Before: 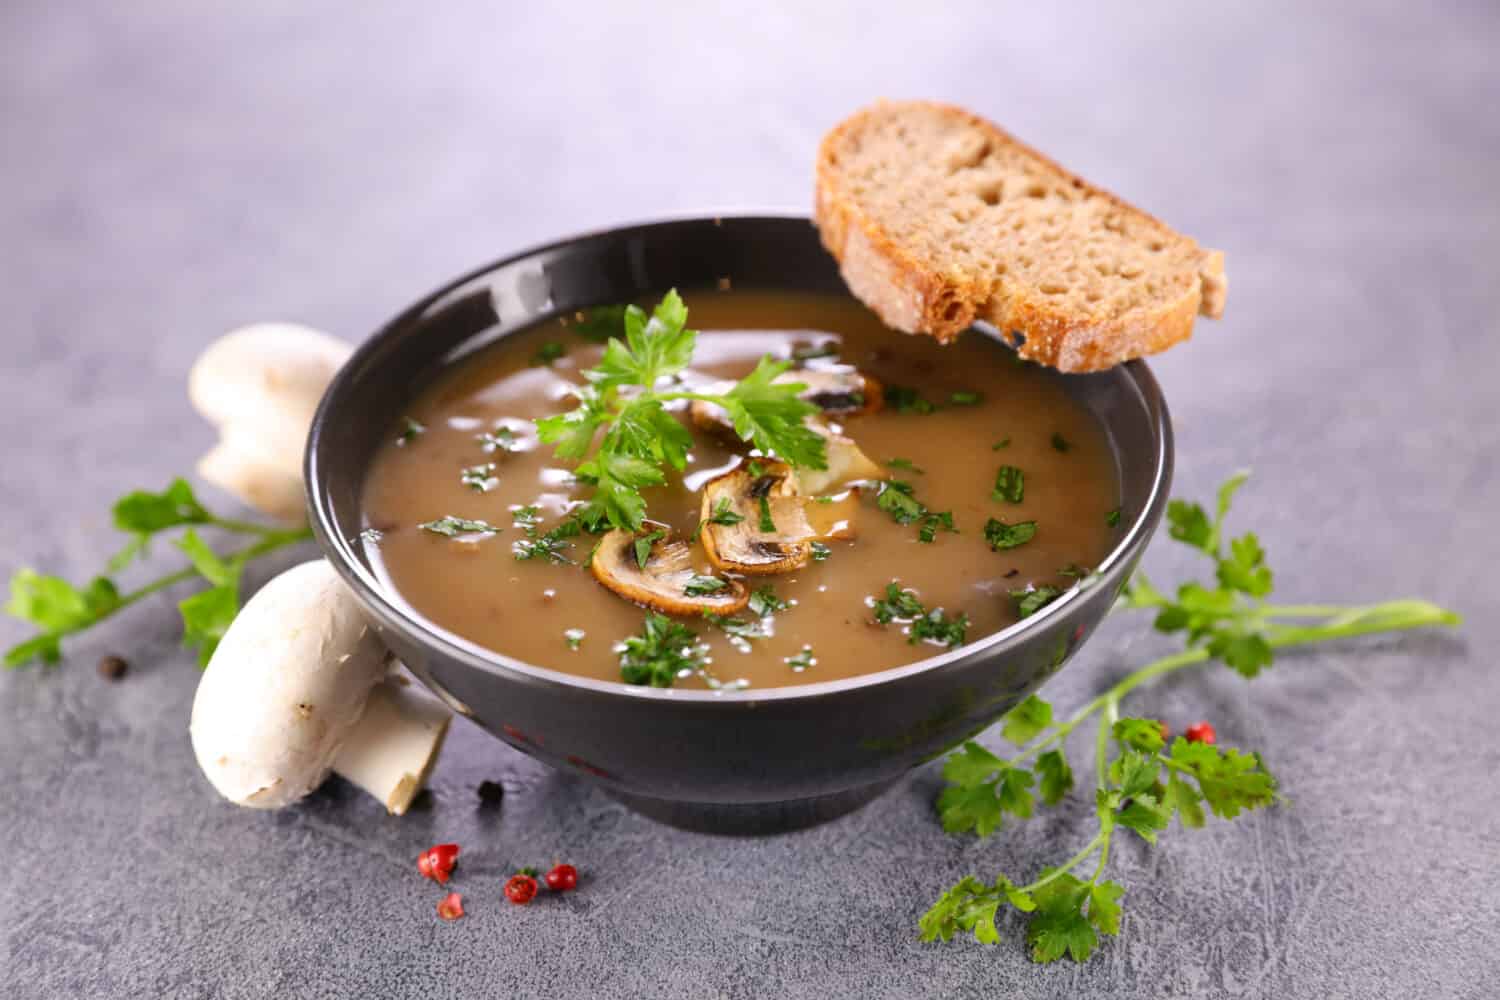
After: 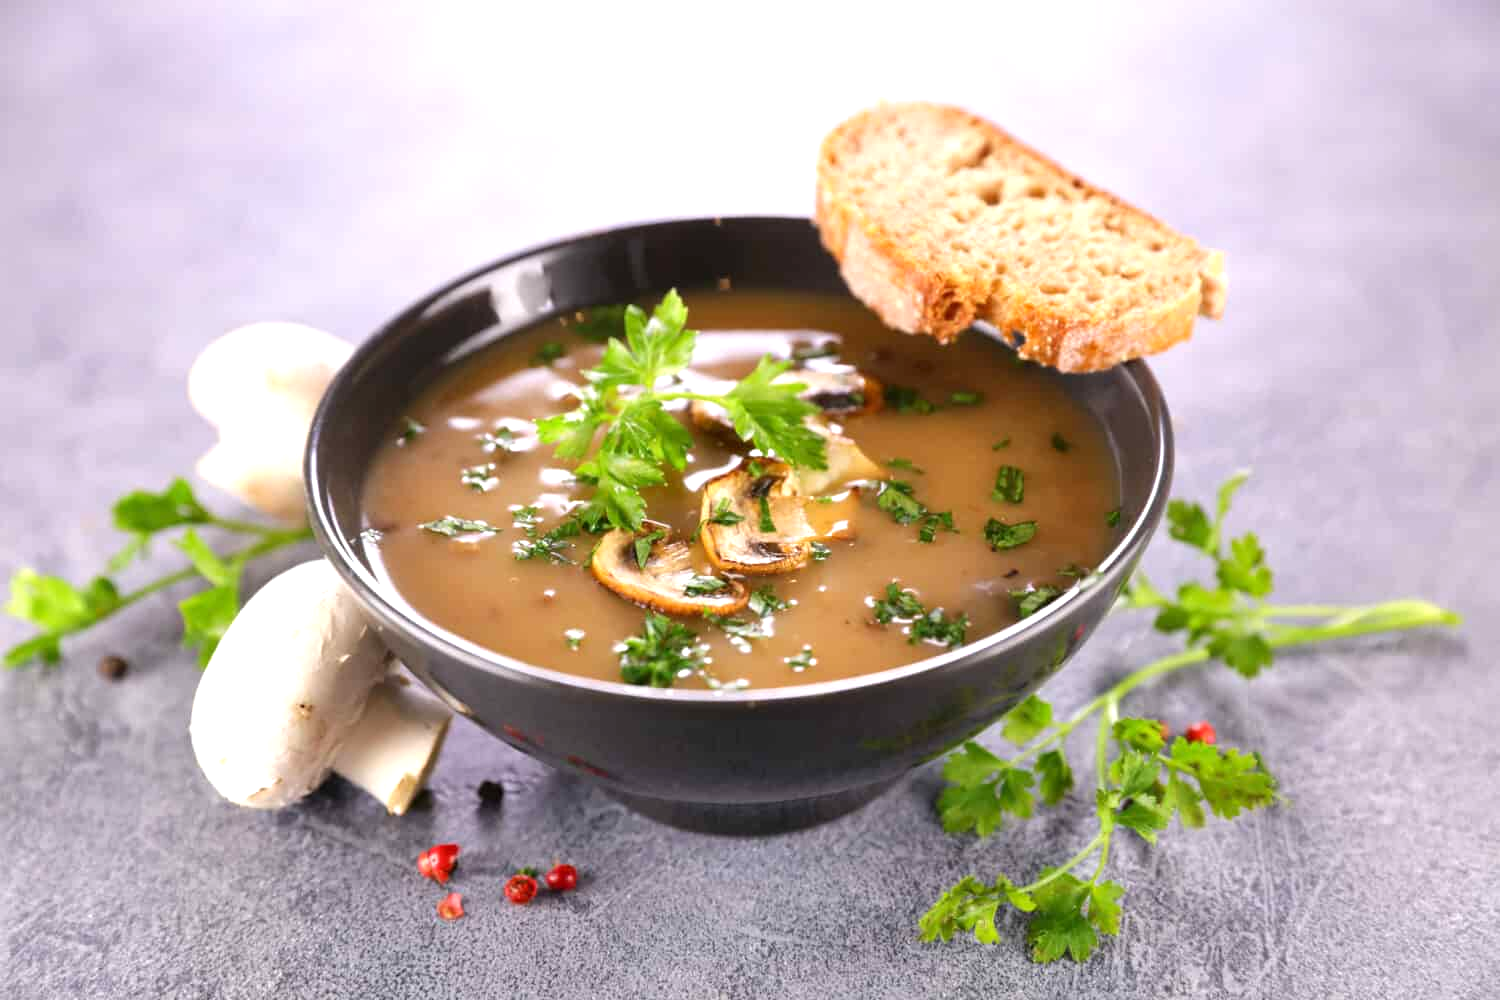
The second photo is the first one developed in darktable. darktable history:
exposure: exposure 0.56 EV, compensate highlight preservation false
tone equalizer: edges refinement/feathering 500, mask exposure compensation -1.57 EV, preserve details no
